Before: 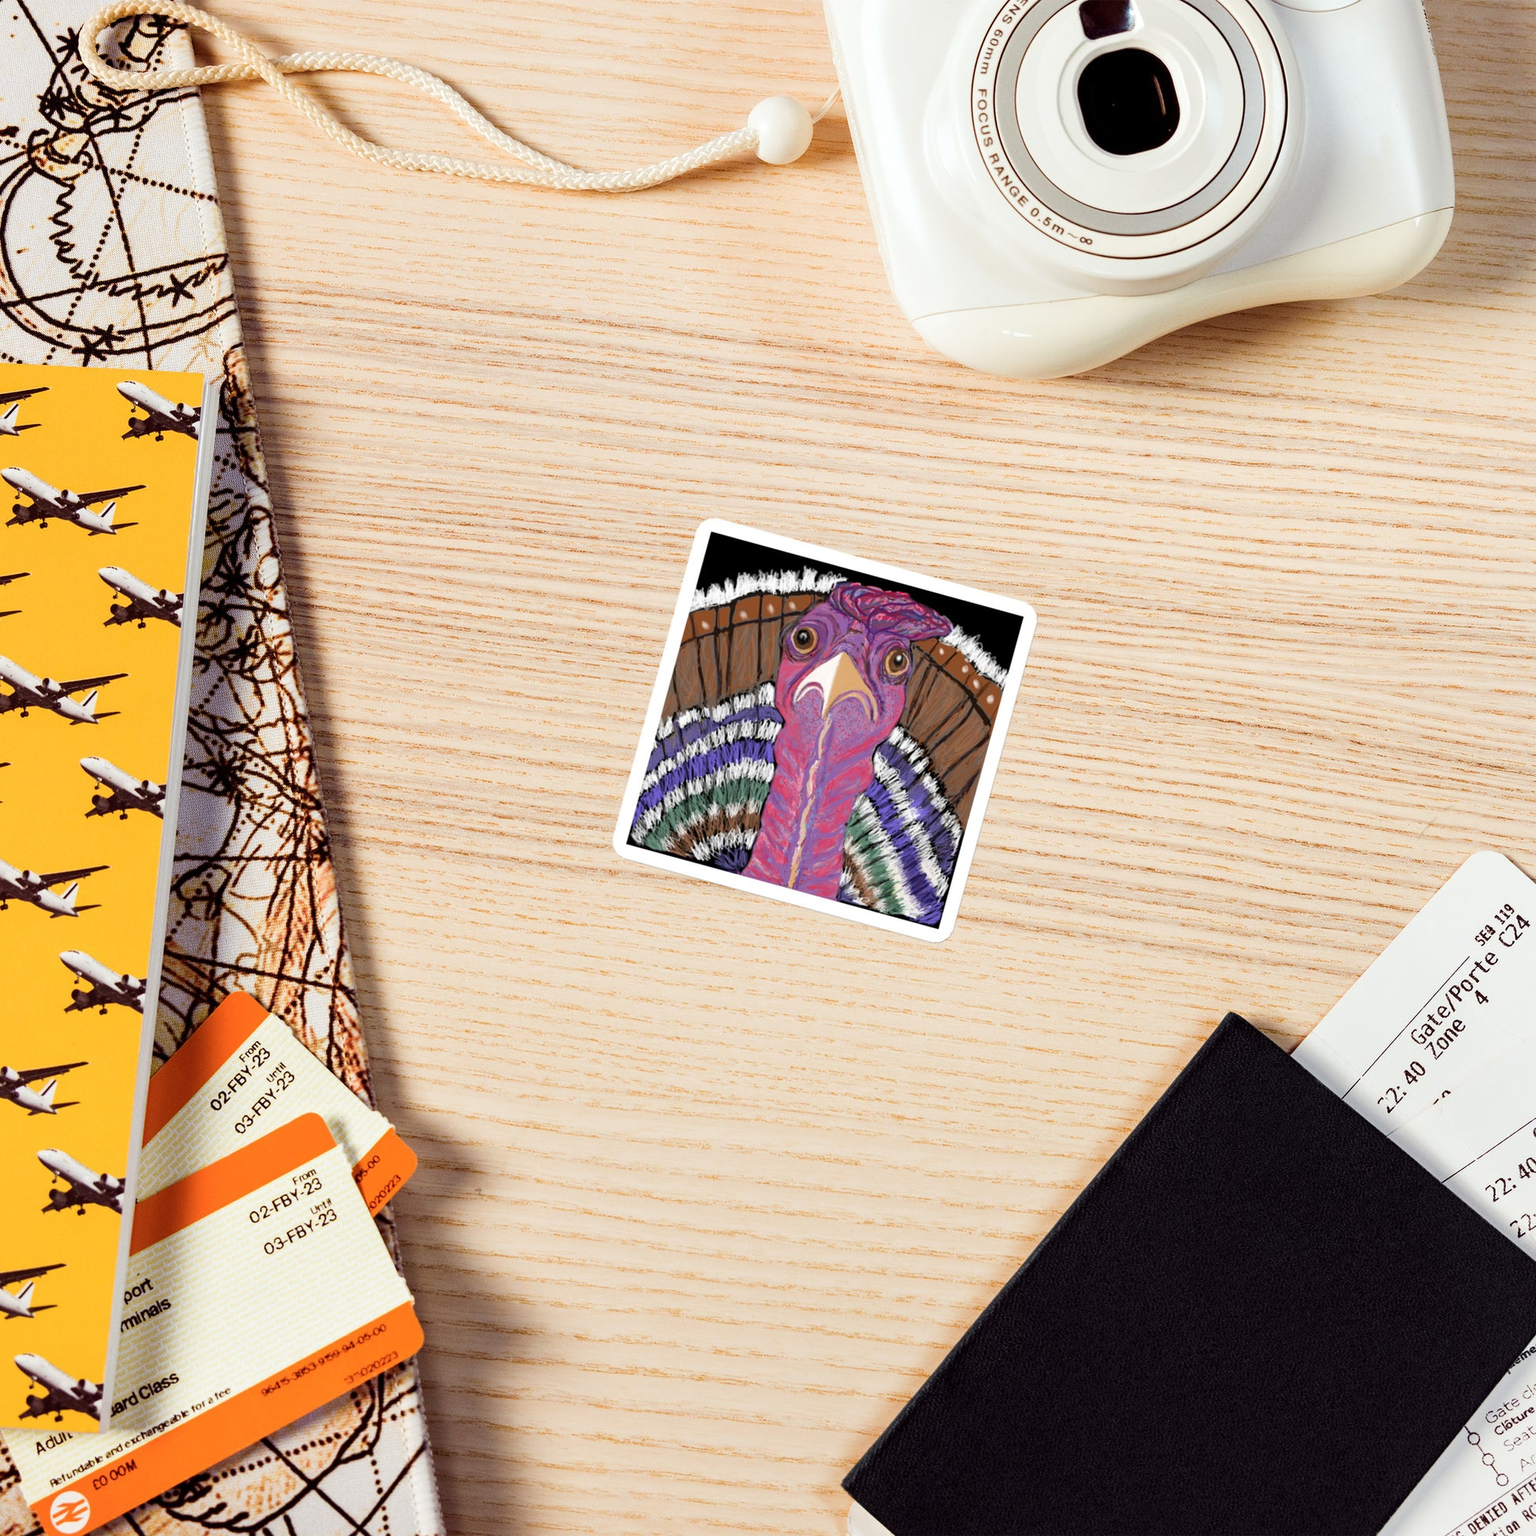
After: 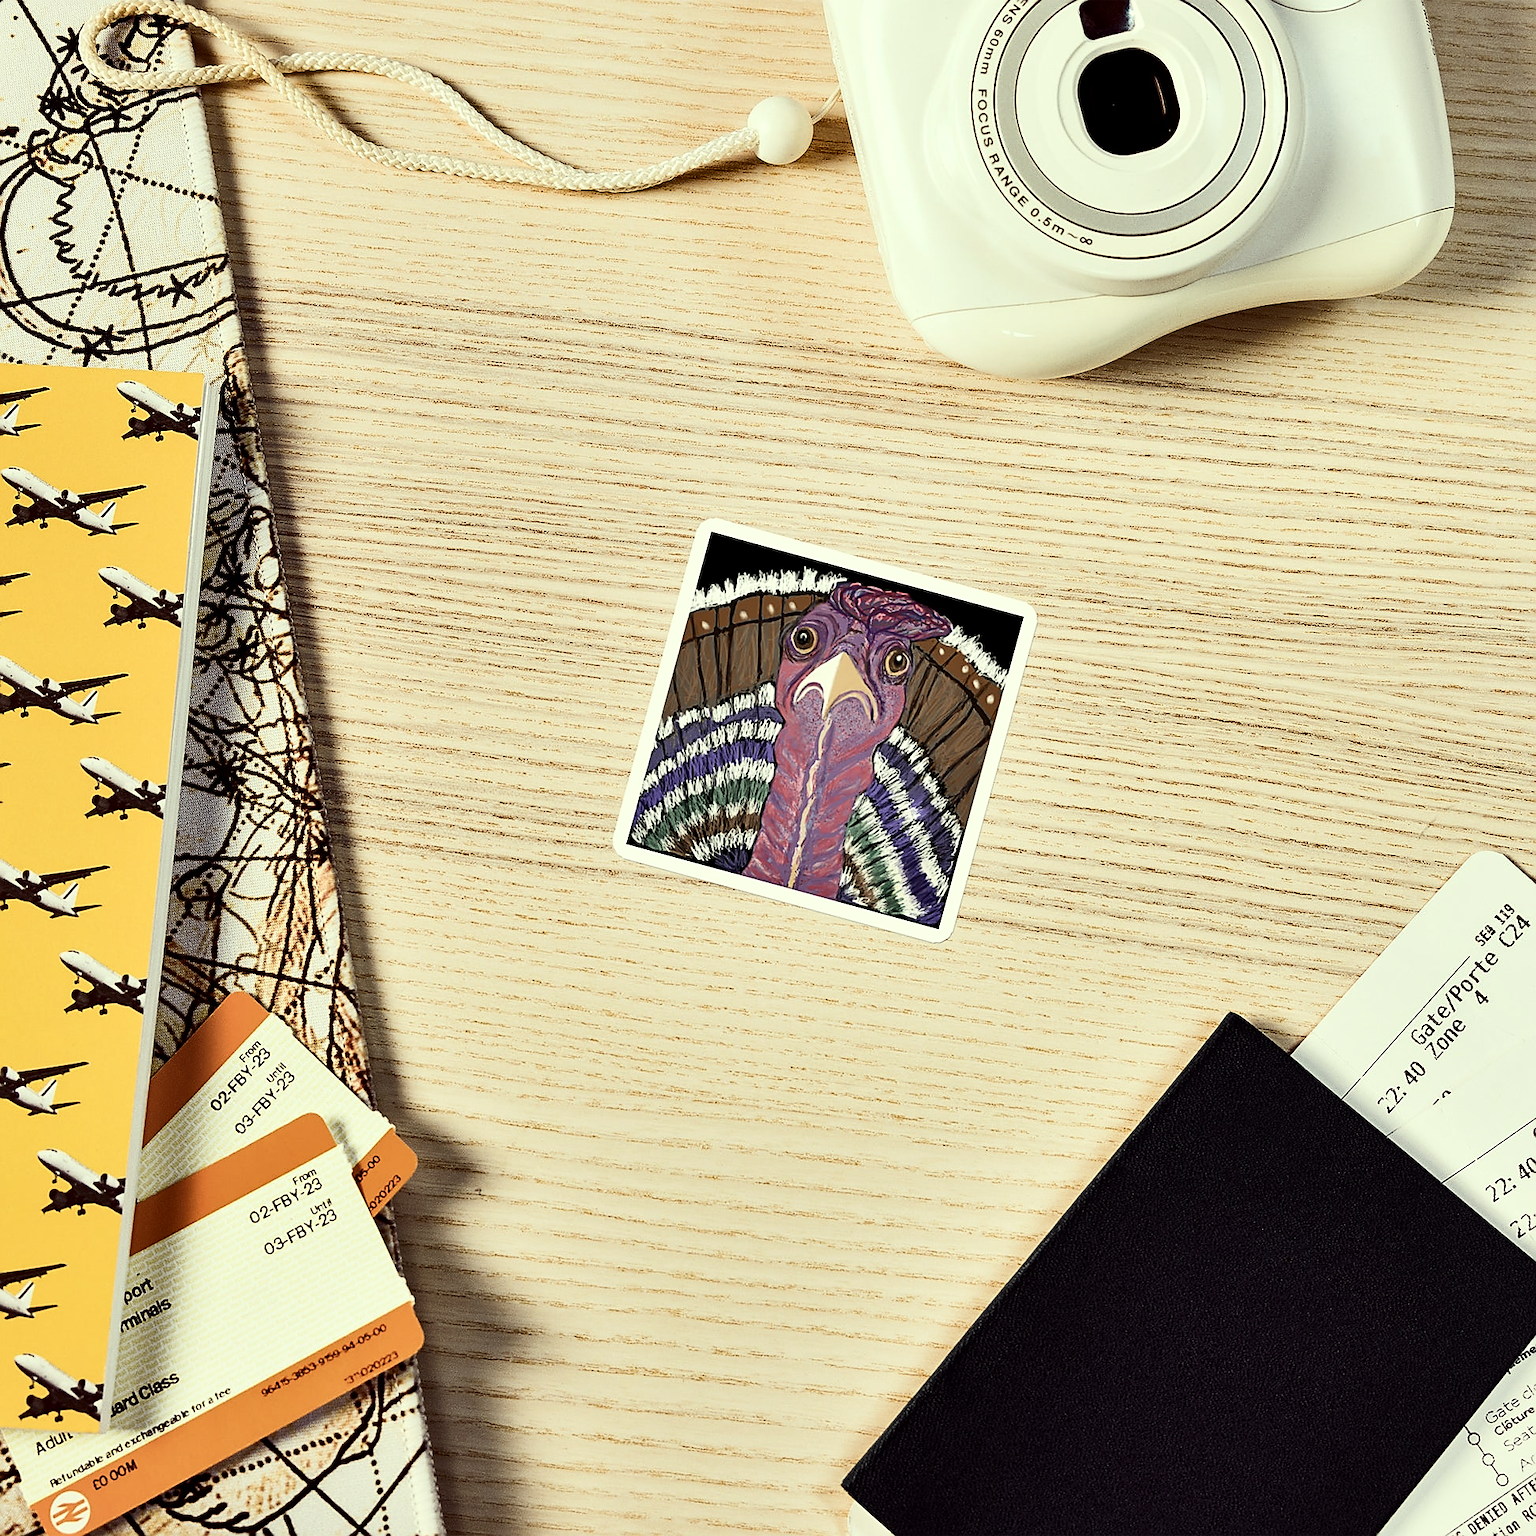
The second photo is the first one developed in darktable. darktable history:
sharpen: radius 1.381, amount 1.268, threshold 0.766
color correction: highlights a* -5.84, highlights b* 11.13
shadows and highlights: soften with gaussian
contrast brightness saturation: contrast 0.246, saturation -0.314
